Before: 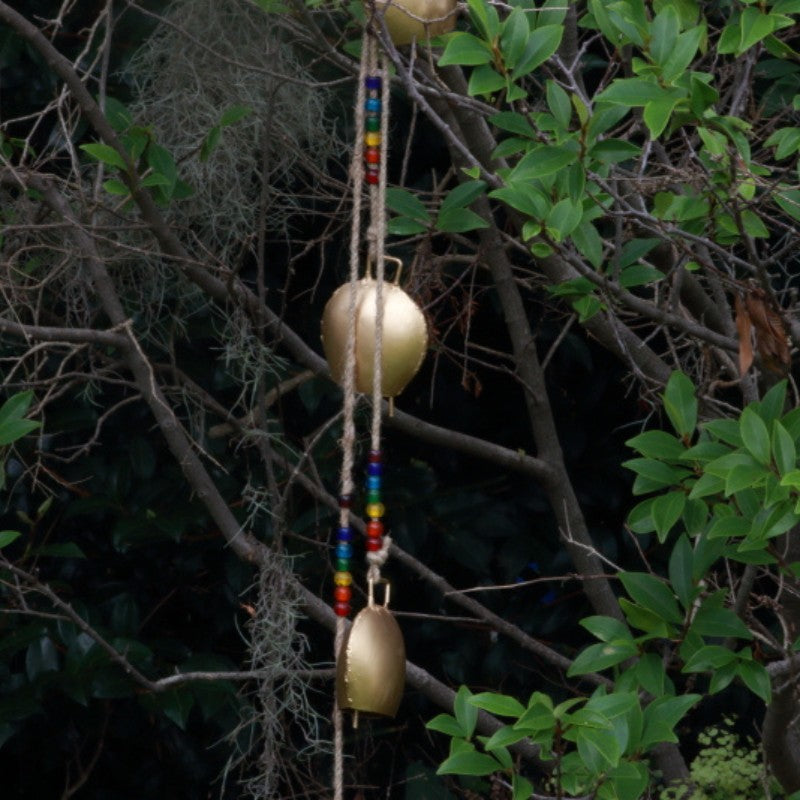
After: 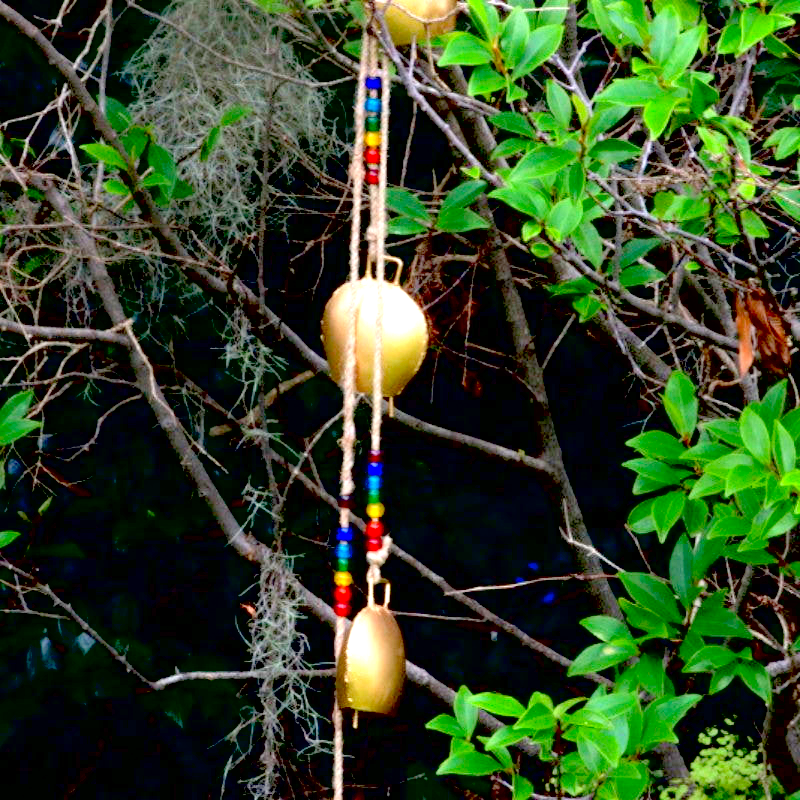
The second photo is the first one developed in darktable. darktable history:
exposure: black level correction 0.015, exposure 1.781 EV, compensate highlight preservation false
contrast brightness saturation: contrast 0.07, brightness 0.174, saturation 0.406
